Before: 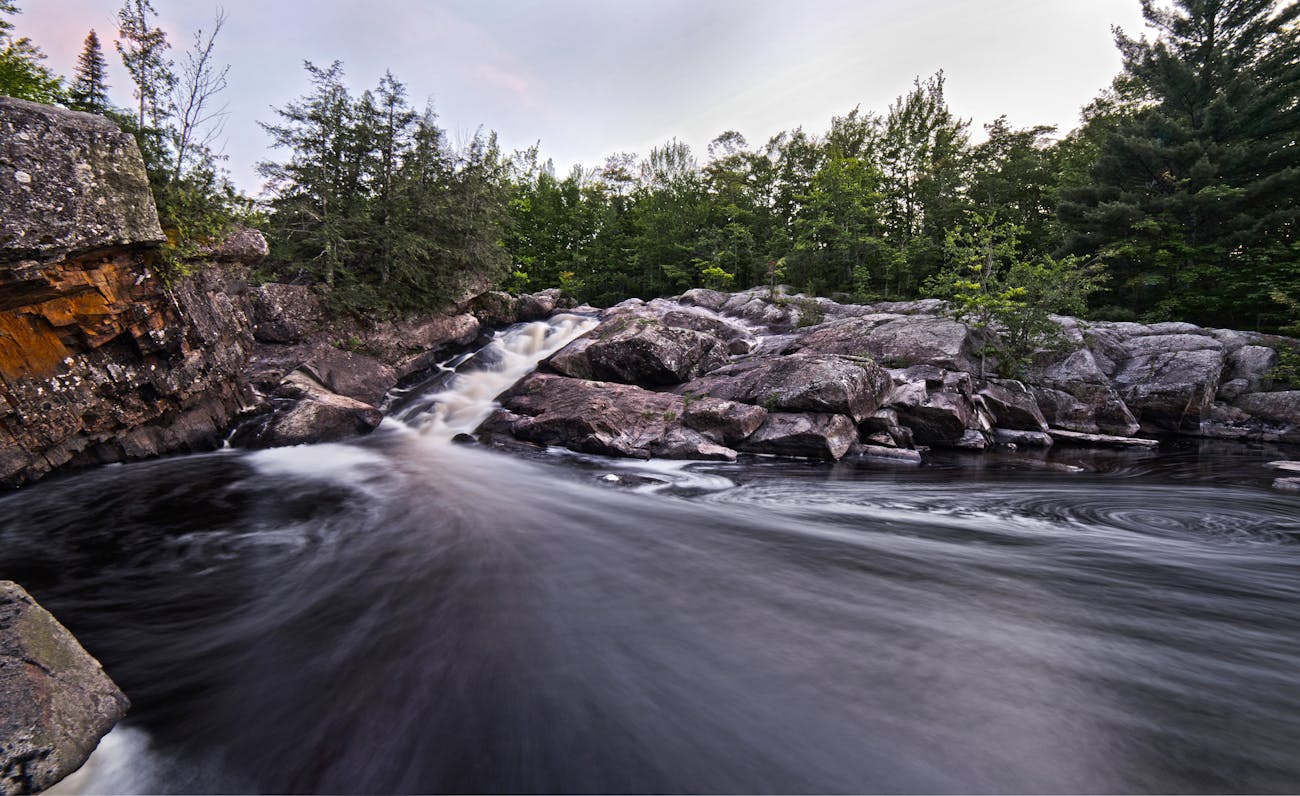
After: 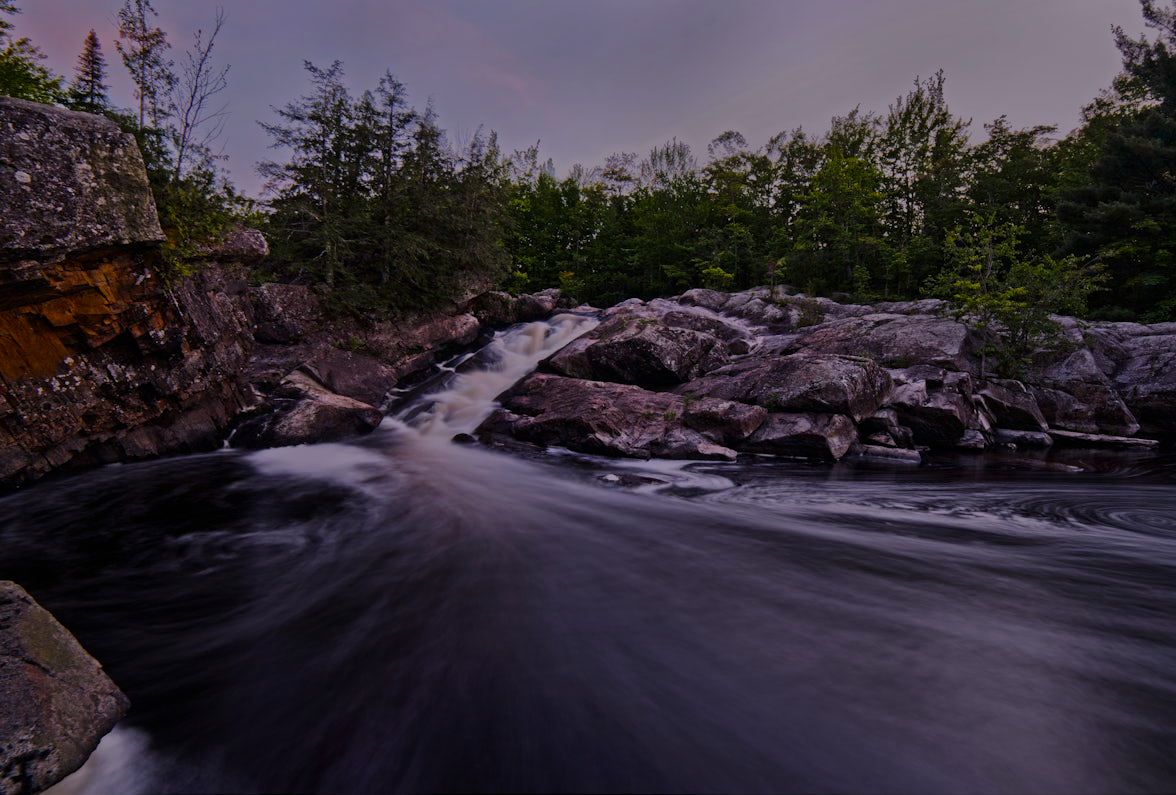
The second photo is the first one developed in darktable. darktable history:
crop: right 9.509%, bottom 0.031%
white balance: red 1.05, blue 1.072
tone equalizer: -8 EV -2 EV, -7 EV -2 EV, -6 EV -2 EV, -5 EV -2 EV, -4 EV -2 EV, -3 EV -2 EV, -2 EV -2 EV, -1 EV -1.63 EV, +0 EV -2 EV
color balance rgb: linear chroma grading › global chroma 15%, perceptual saturation grading › global saturation 30%
